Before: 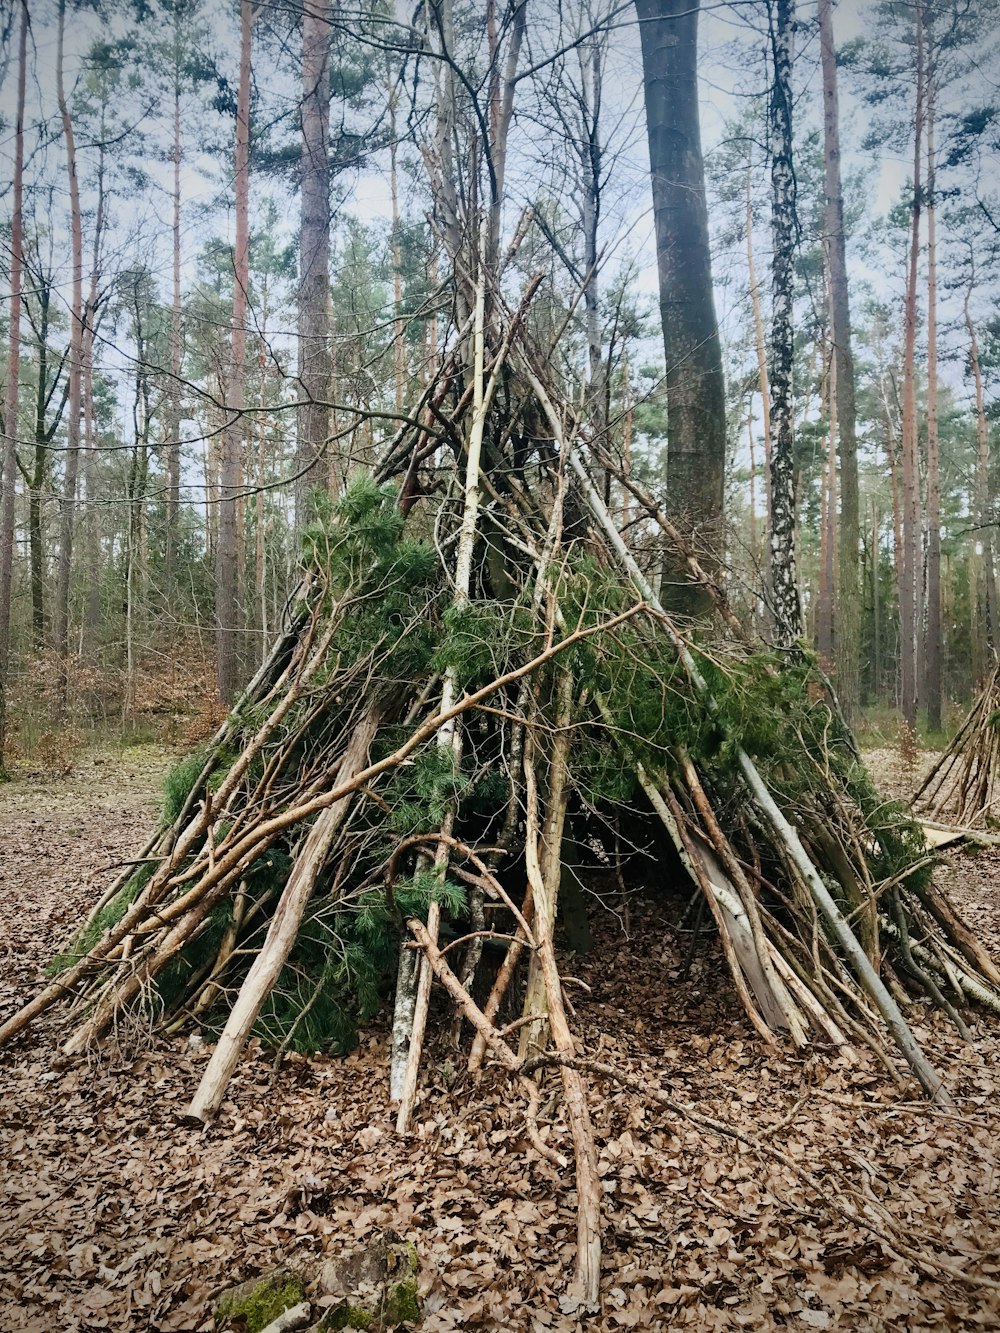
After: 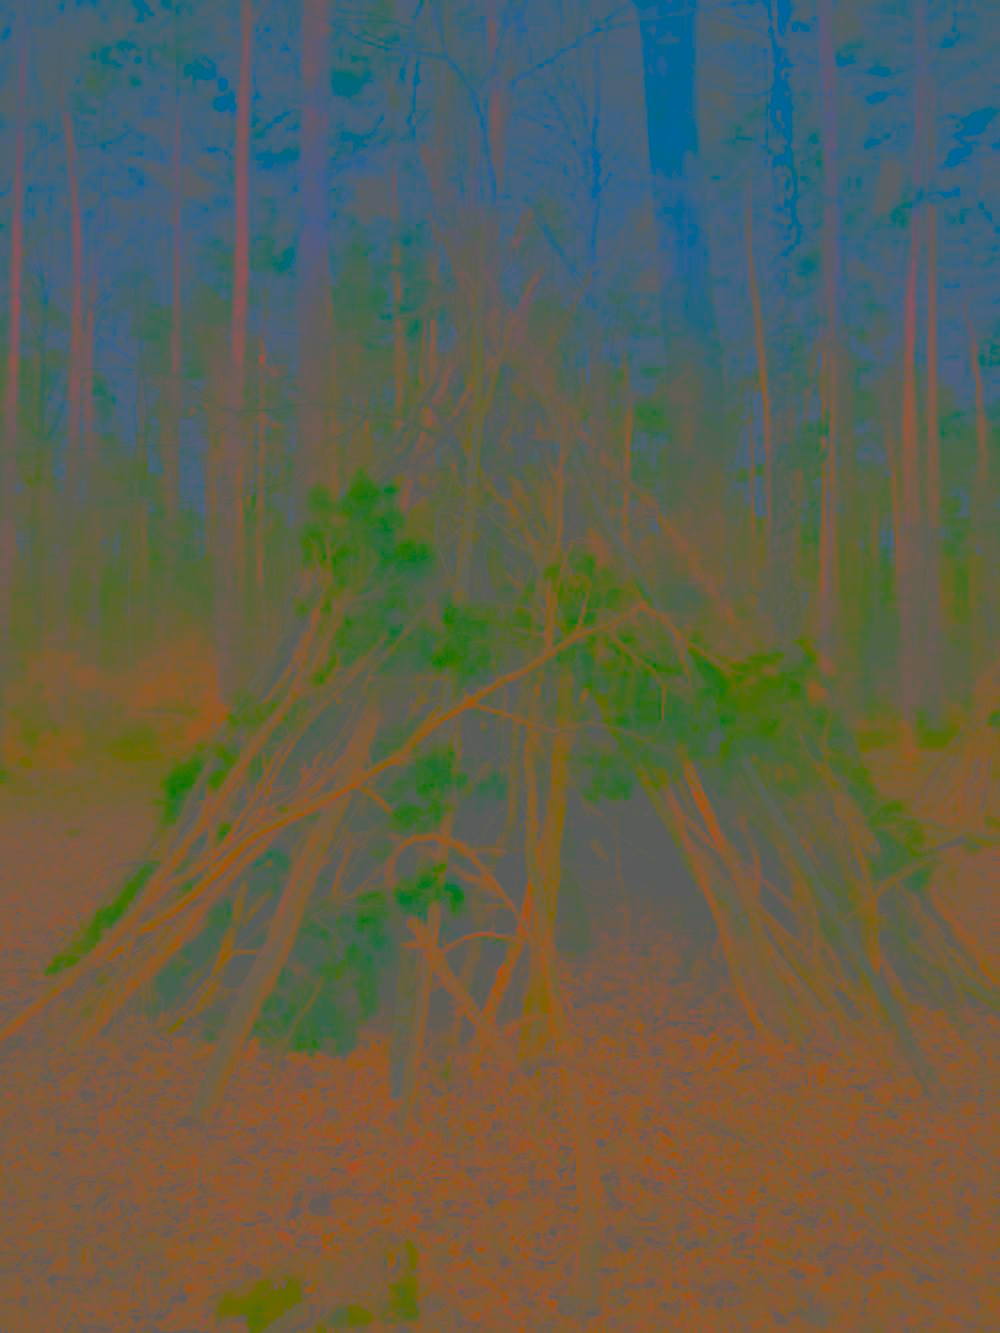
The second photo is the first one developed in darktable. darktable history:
local contrast: mode bilateral grid, contrast 20, coarseness 49, detail 120%, midtone range 0.2
color zones: curves: ch0 [(0, 0.558) (0.143, 0.559) (0.286, 0.529) (0.429, 0.505) (0.571, 0.5) (0.714, 0.5) (0.857, 0.5) (1, 0.558)]; ch1 [(0, 0.469) (0.01, 0.469) (0.12, 0.446) (0.248, 0.469) (0.5, 0.5) (0.748, 0.5) (0.99, 0.469) (1, 0.469)]
contrast brightness saturation: contrast -0.983, brightness -0.165, saturation 0.766
